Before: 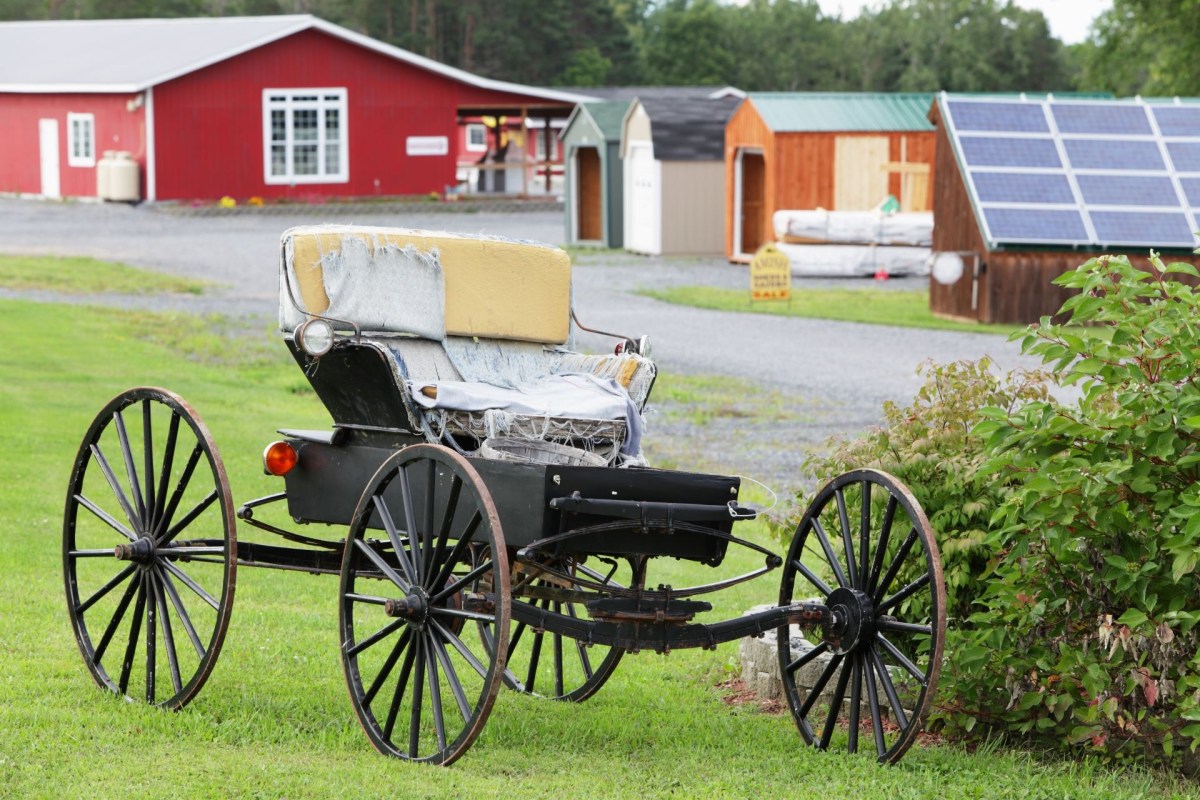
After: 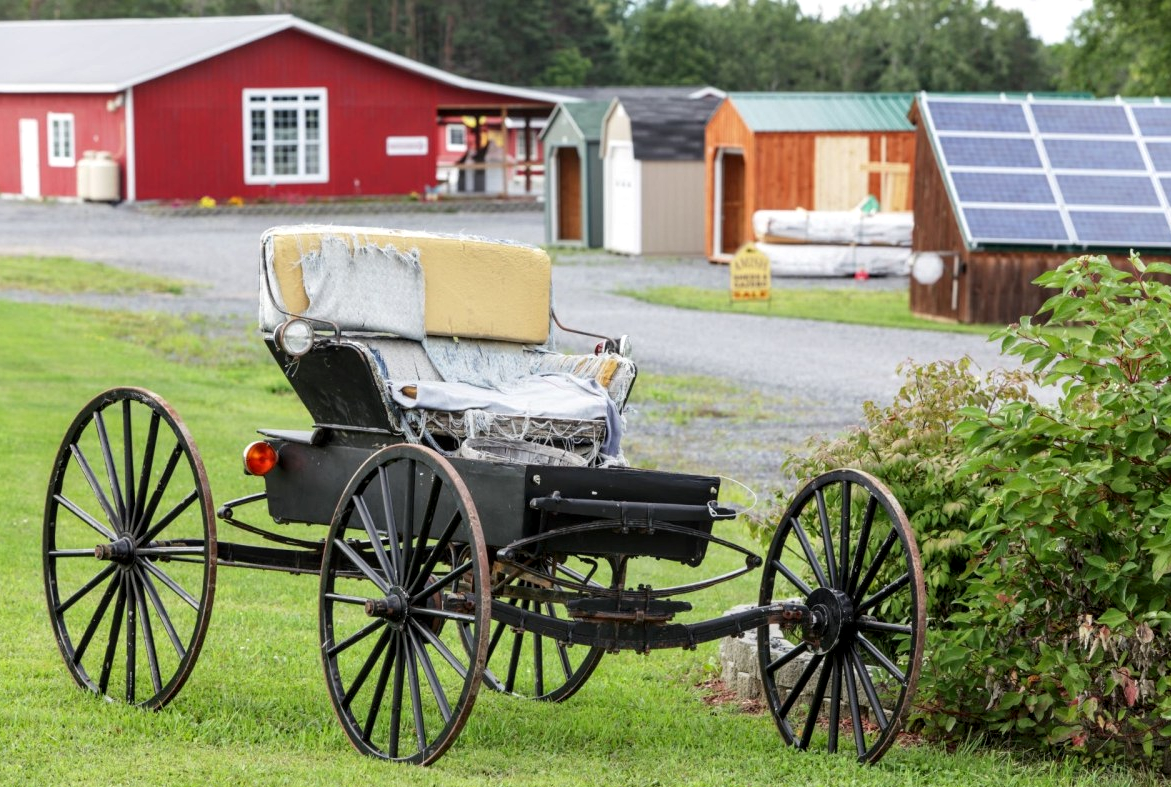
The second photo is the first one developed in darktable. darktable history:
crop and rotate: left 1.736%, right 0.622%, bottom 1.529%
local contrast: detail 130%
